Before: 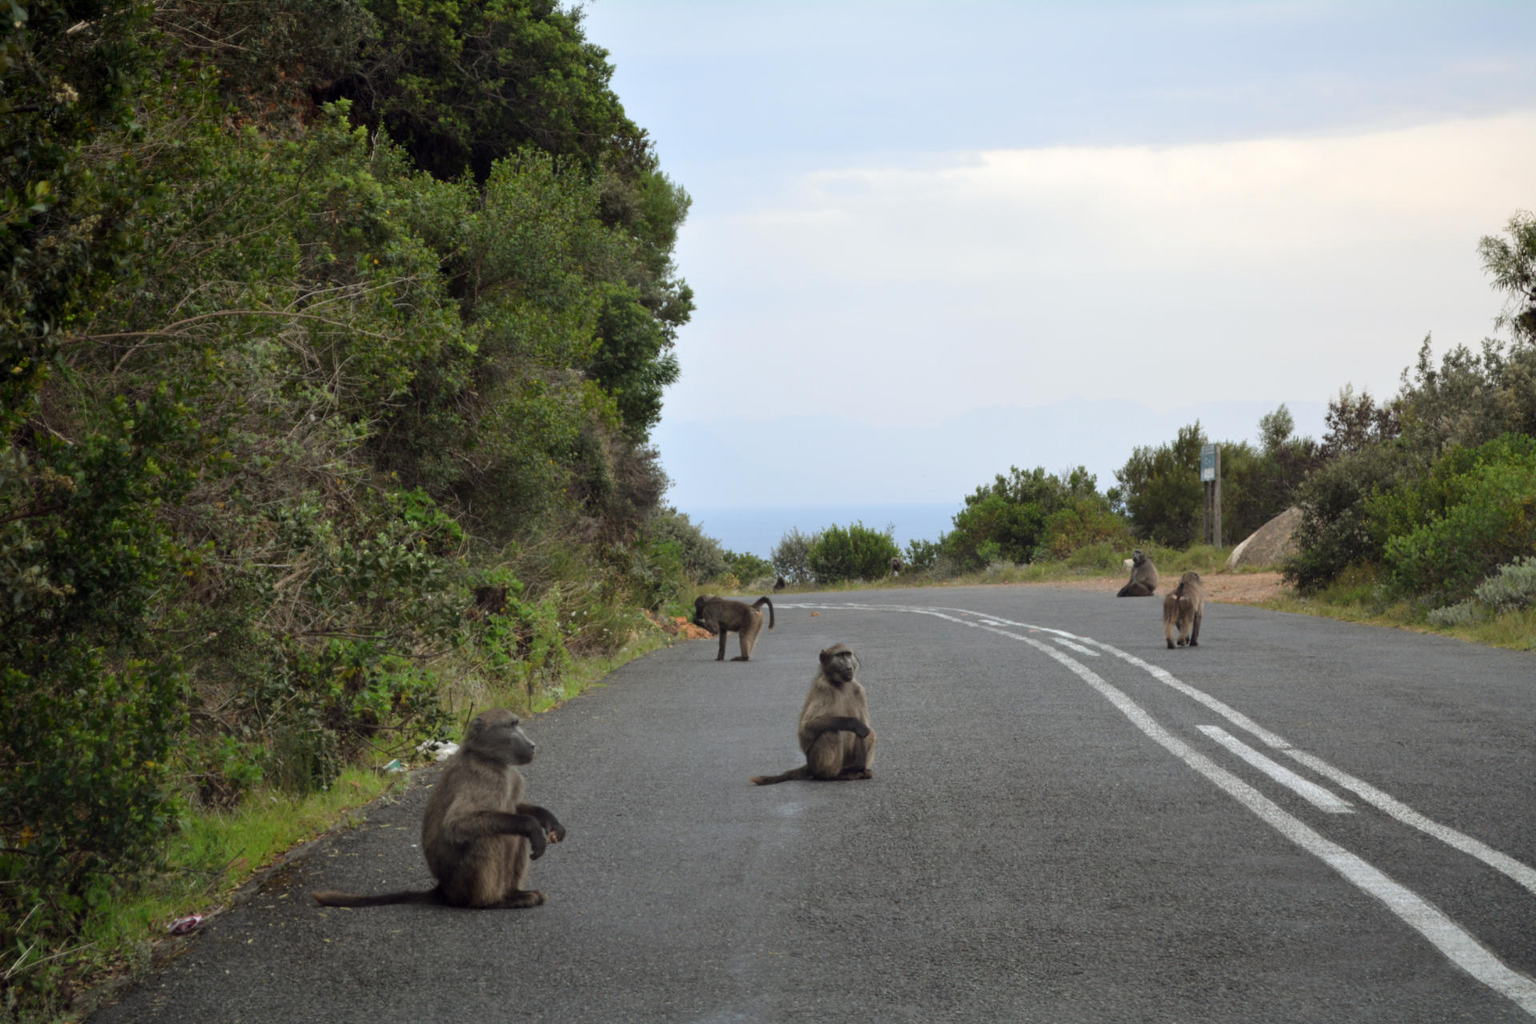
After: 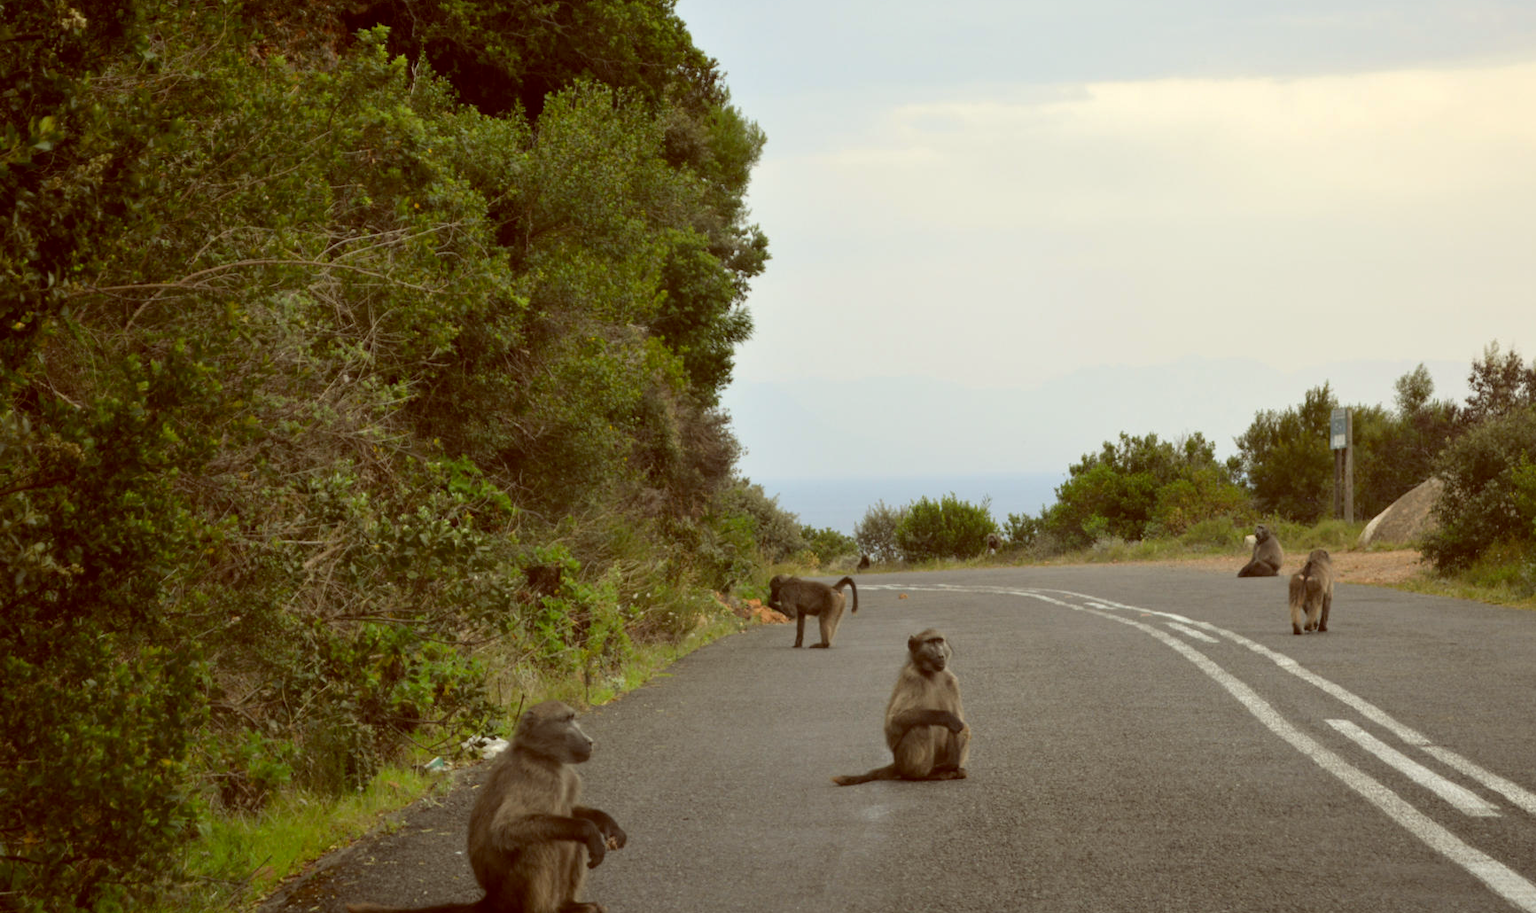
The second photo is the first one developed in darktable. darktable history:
crop: top 7.49%, right 9.717%, bottom 11.943%
color balance: lift [1.001, 1.007, 1, 0.993], gamma [1.023, 1.026, 1.01, 0.974], gain [0.964, 1.059, 1.073, 0.927]
